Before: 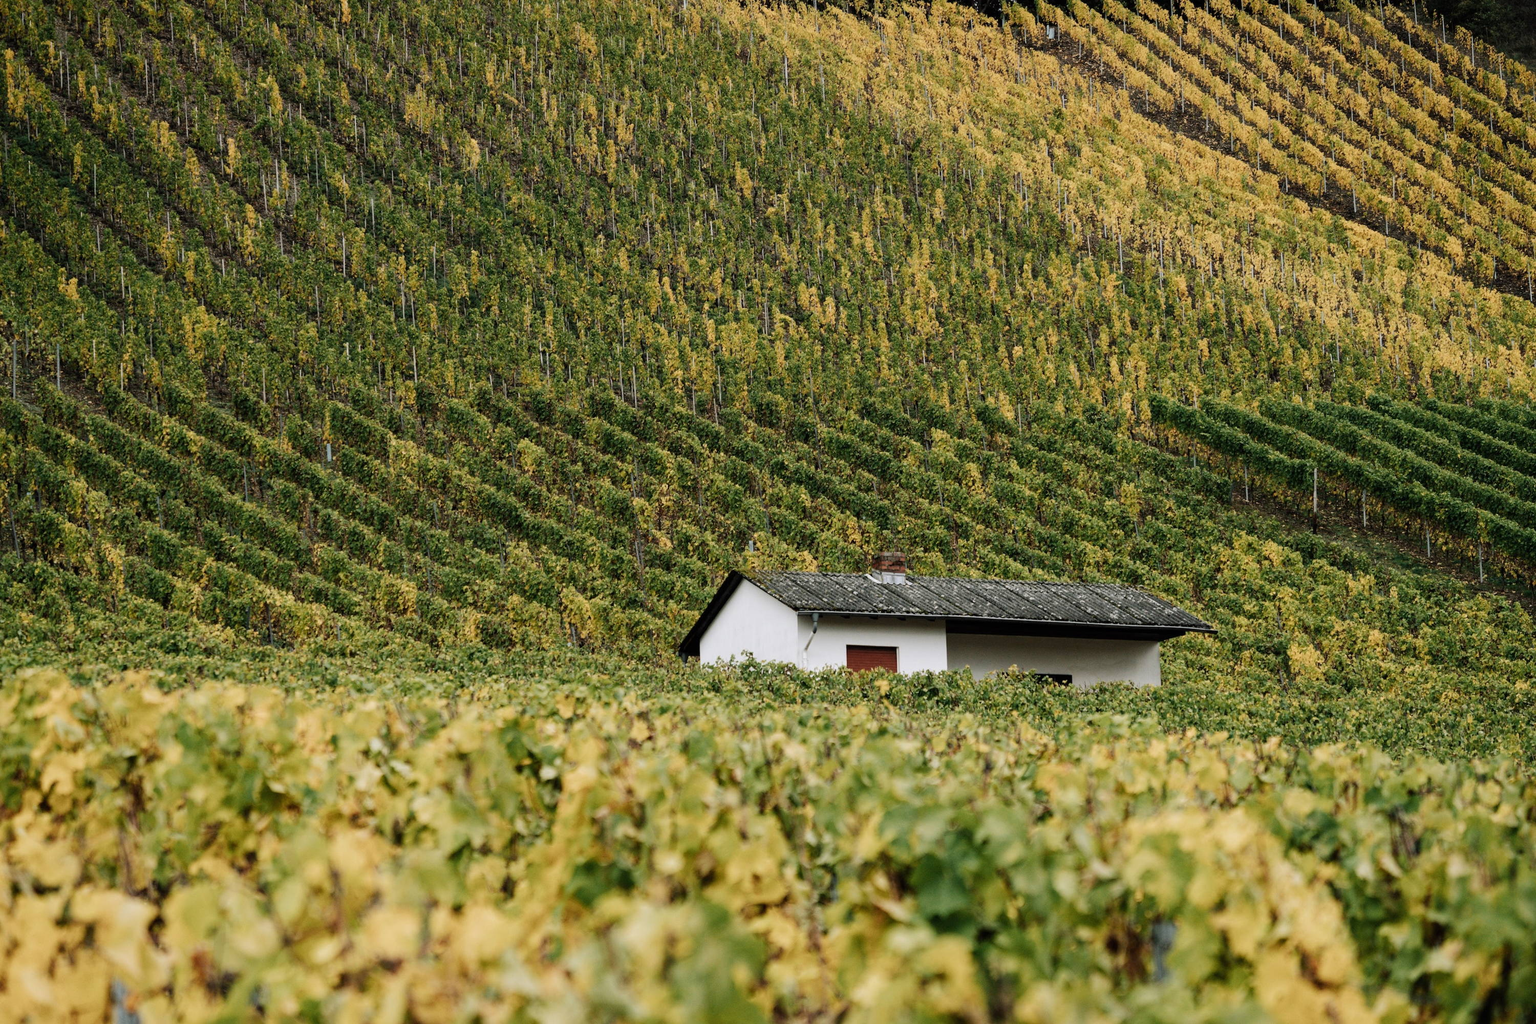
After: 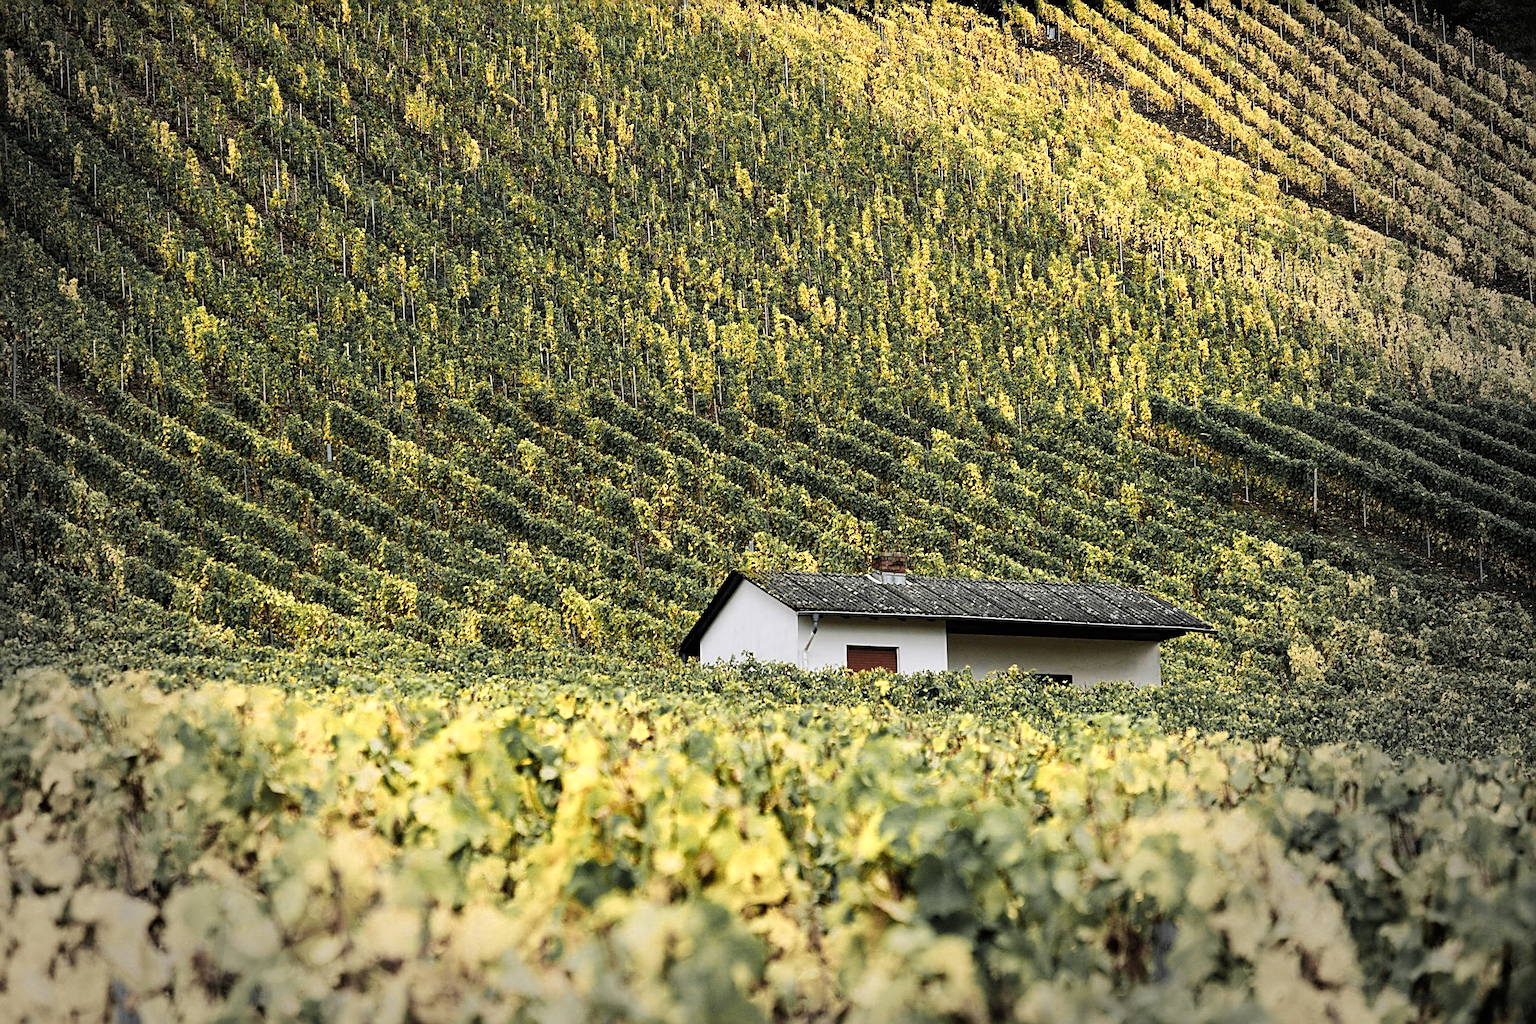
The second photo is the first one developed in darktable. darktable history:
base curve: preserve colors none
color zones: curves: ch0 [(0.004, 0.306) (0.107, 0.448) (0.252, 0.656) (0.41, 0.398) (0.595, 0.515) (0.768, 0.628)]; ch1 [(0.07, 0.323) (0.151, 0.452) (0.252, 0.608) (0.346, 0.221) (0.463, 0.189) (0.61, 0.368) (0.735, 0.395) (0.921, 0.412)]; ch2 [(0, 0.476) (0.132, 0.512) (0.243, 0.512) (0.397, 0.48) (0.522, 0.376) (0.634, 0.536) (0.761, 0.46)]
sharpen: radius 2.821, amount 0.732
vignetting: fall-off start 68.1%, fall-off radius 30.04%, center (-0.055, -0.359), width/height ratio 0.994, shape 0.849, unbound false
